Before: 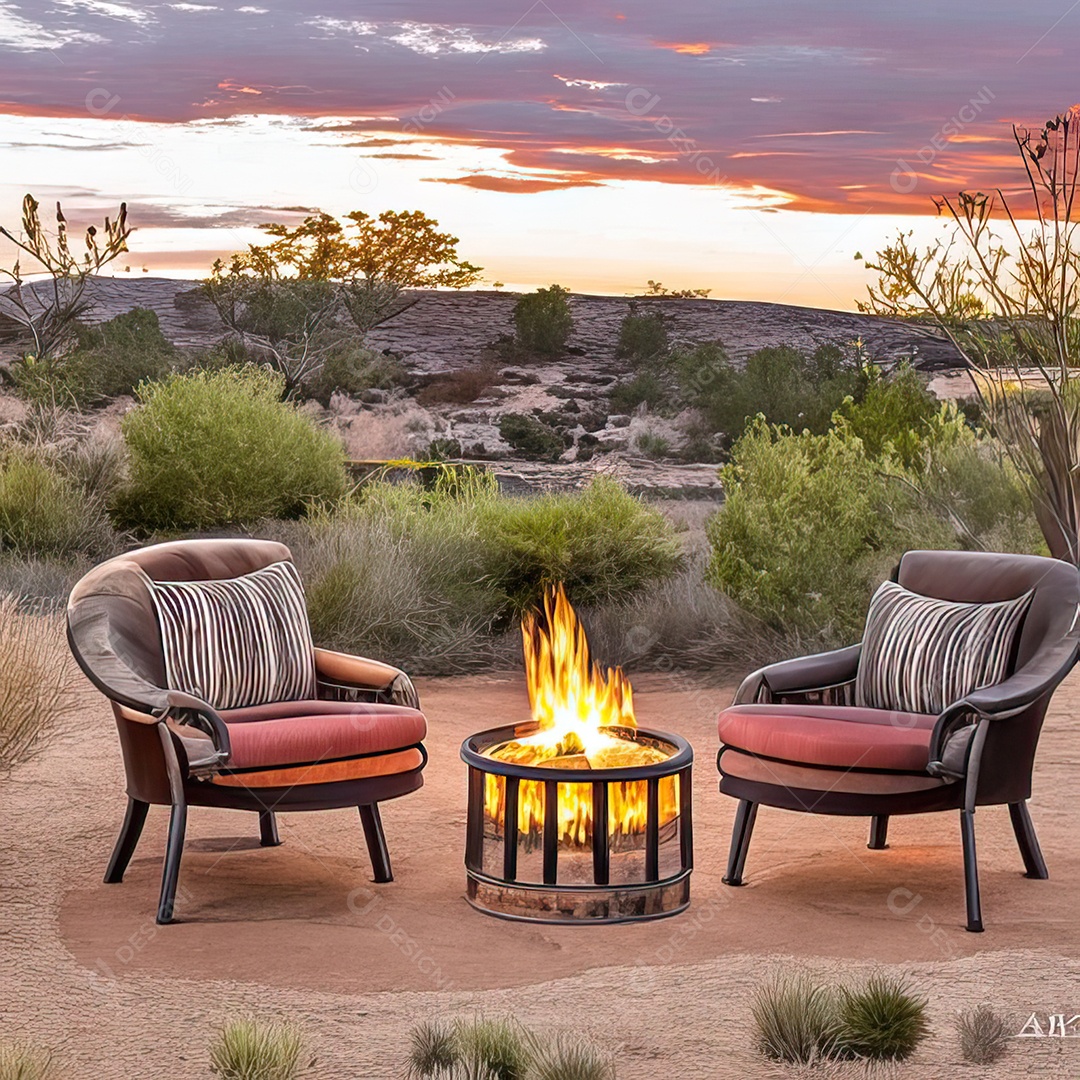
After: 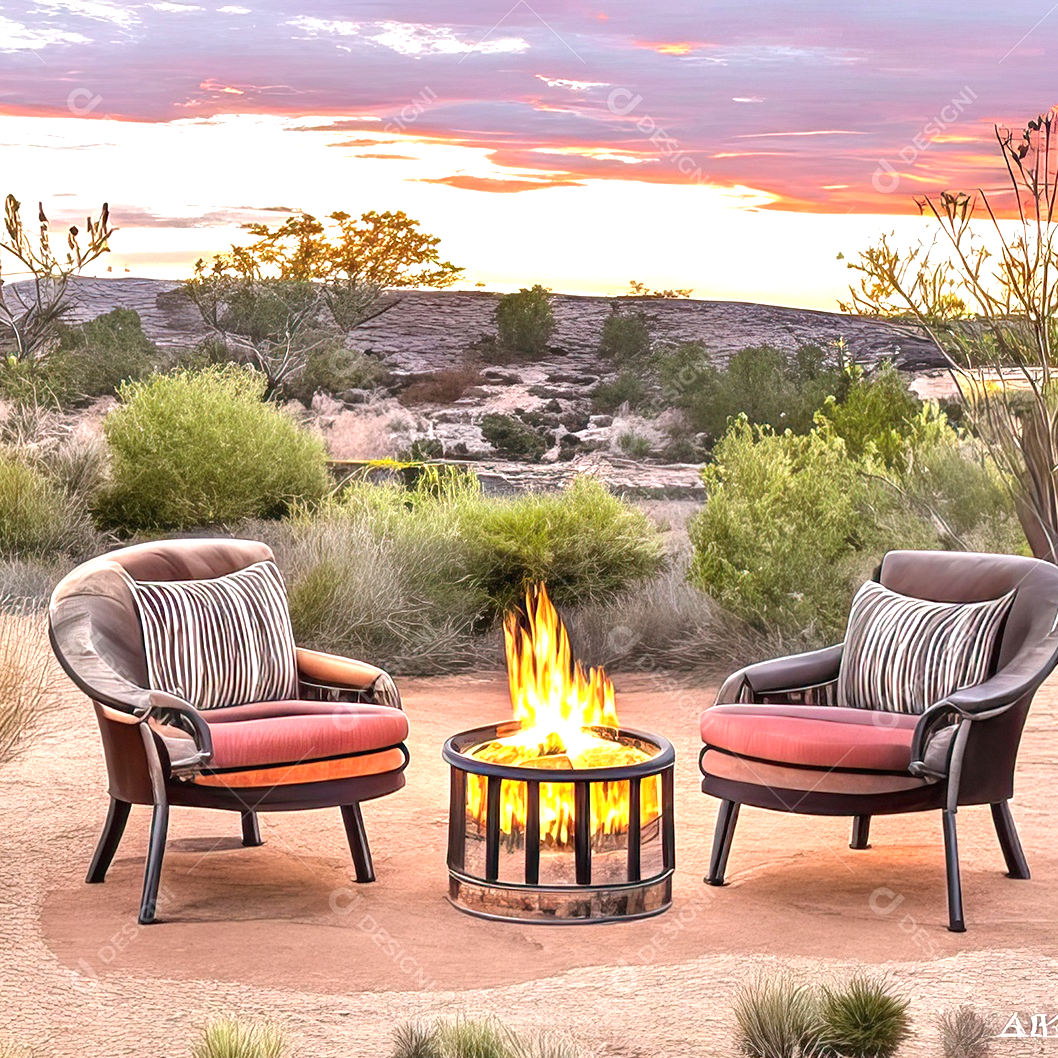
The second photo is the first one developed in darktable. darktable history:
crop: left 1.708%, right 0.275%, bottom 1.96%
exposure: black level correction 0, exposure 0.95 EV, compensate highlight preservation false
